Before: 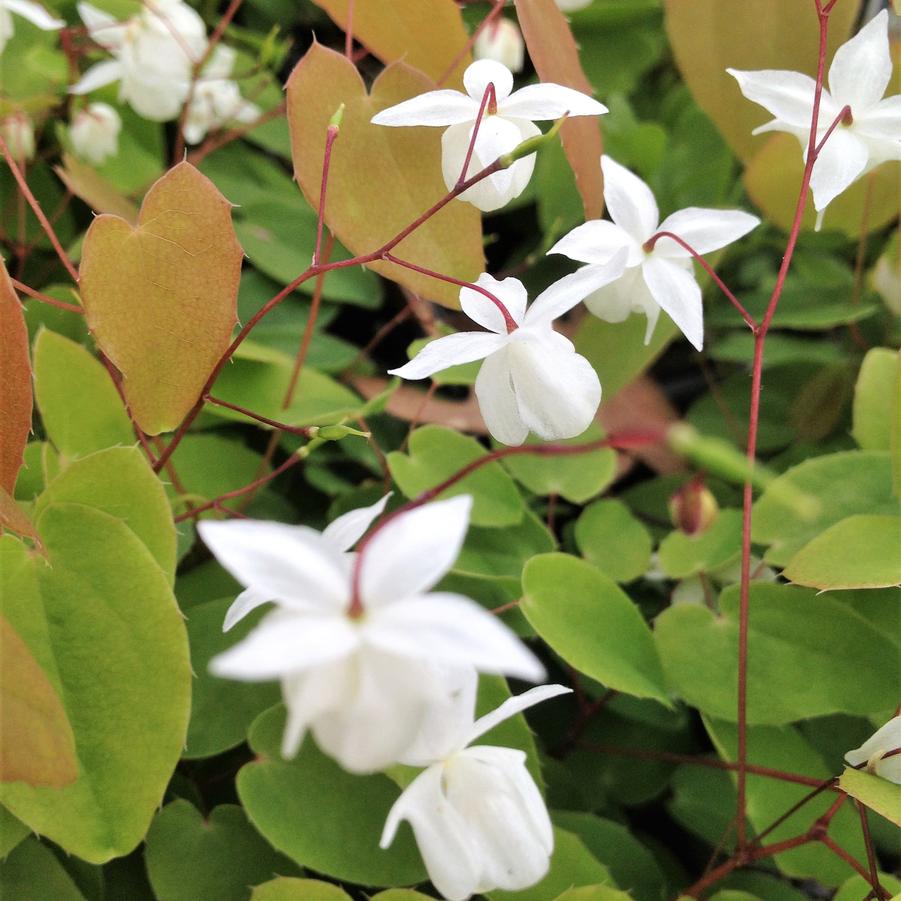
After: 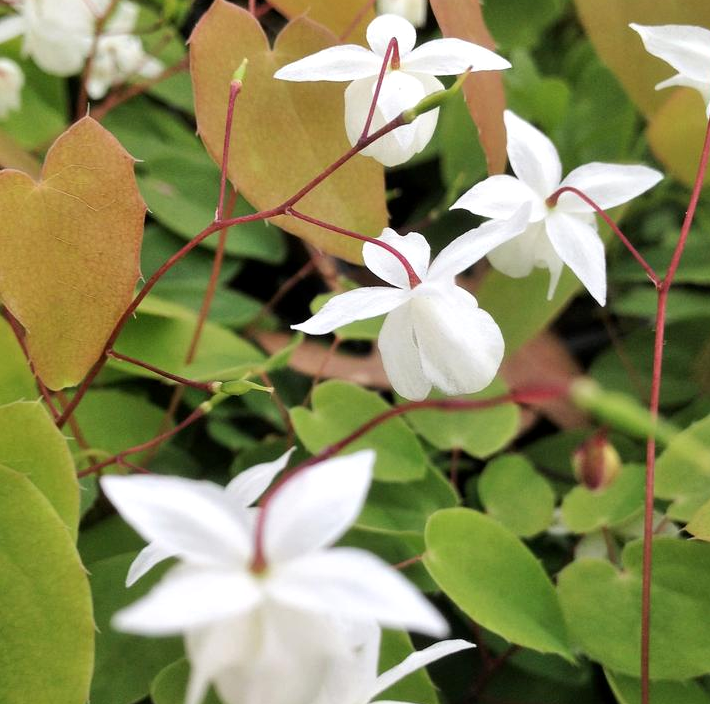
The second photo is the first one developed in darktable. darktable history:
crop and rotate: left 10.77%, top 5.1%, right 10.41%, bottom 16.76%
local contrast: mode bilateral grid, contrast 20, coarseness 50, detail 120%, midtone range 0.2
